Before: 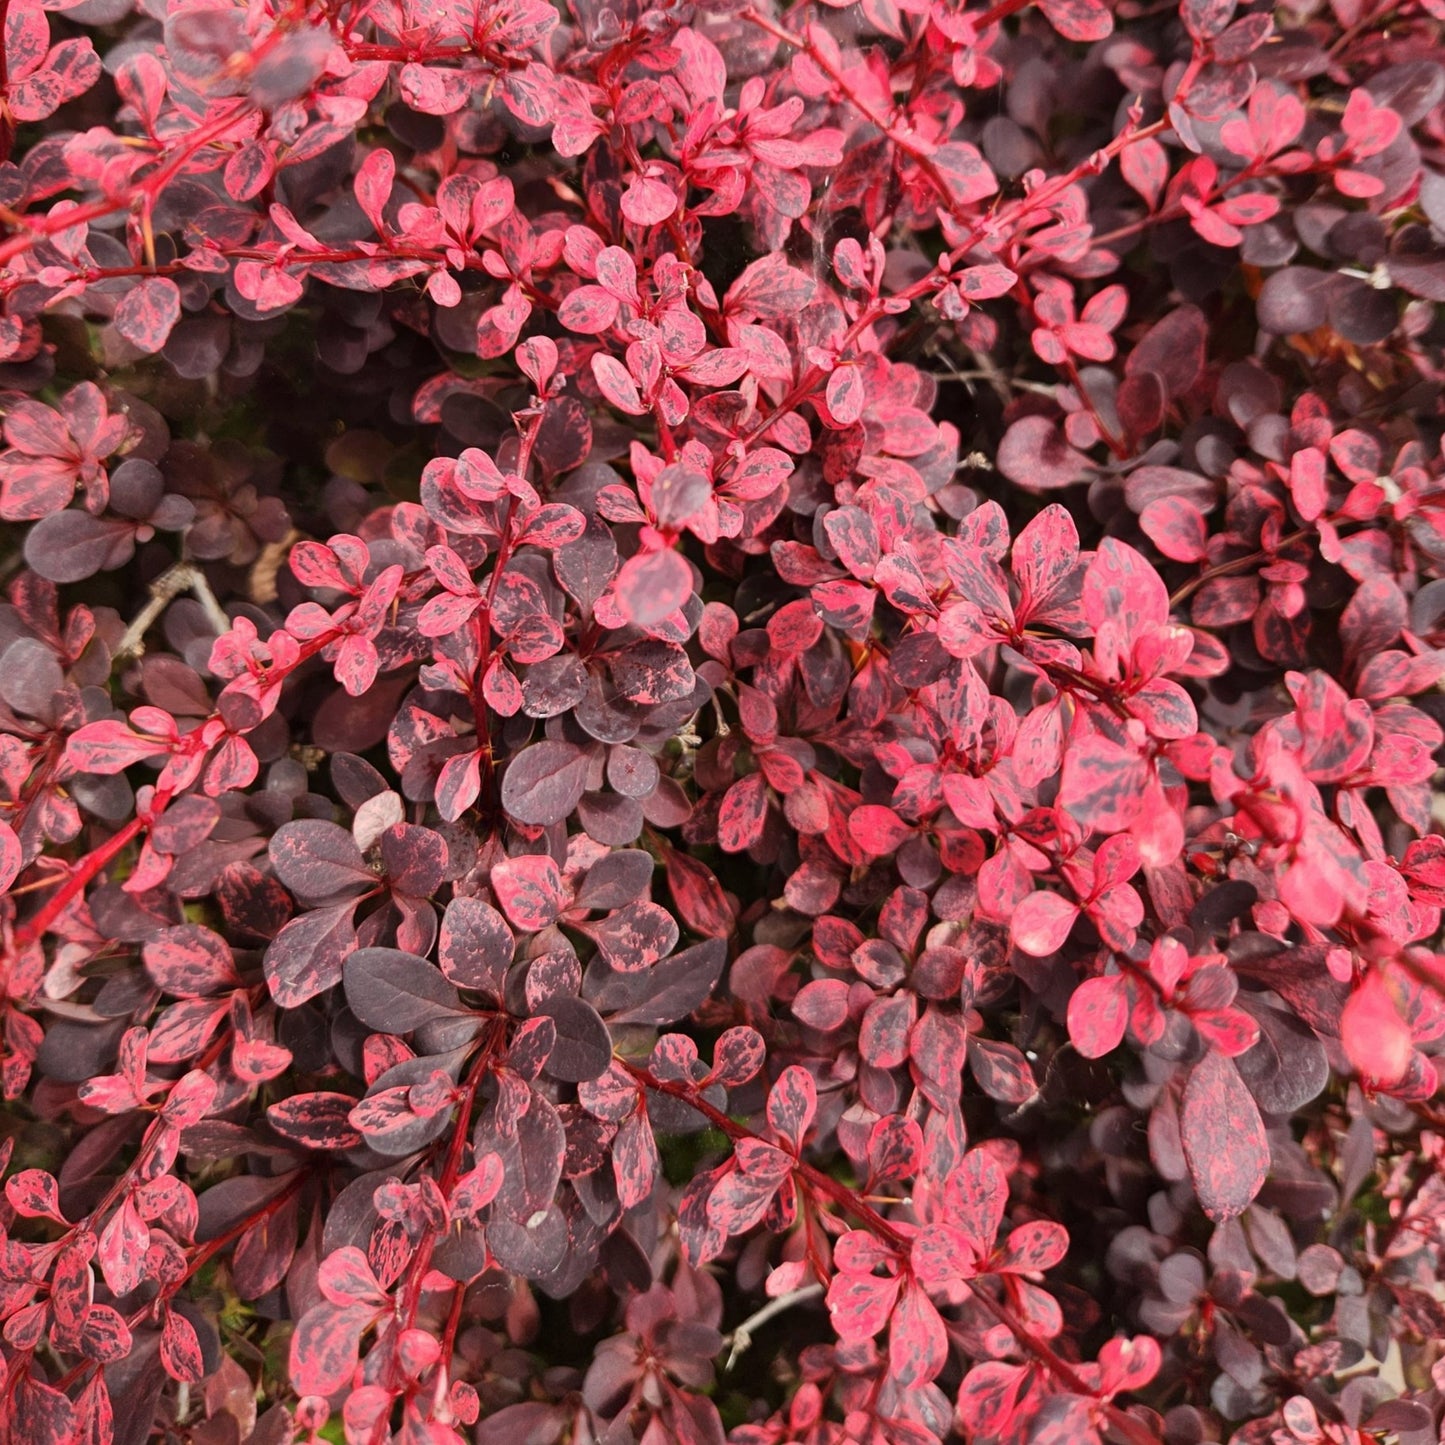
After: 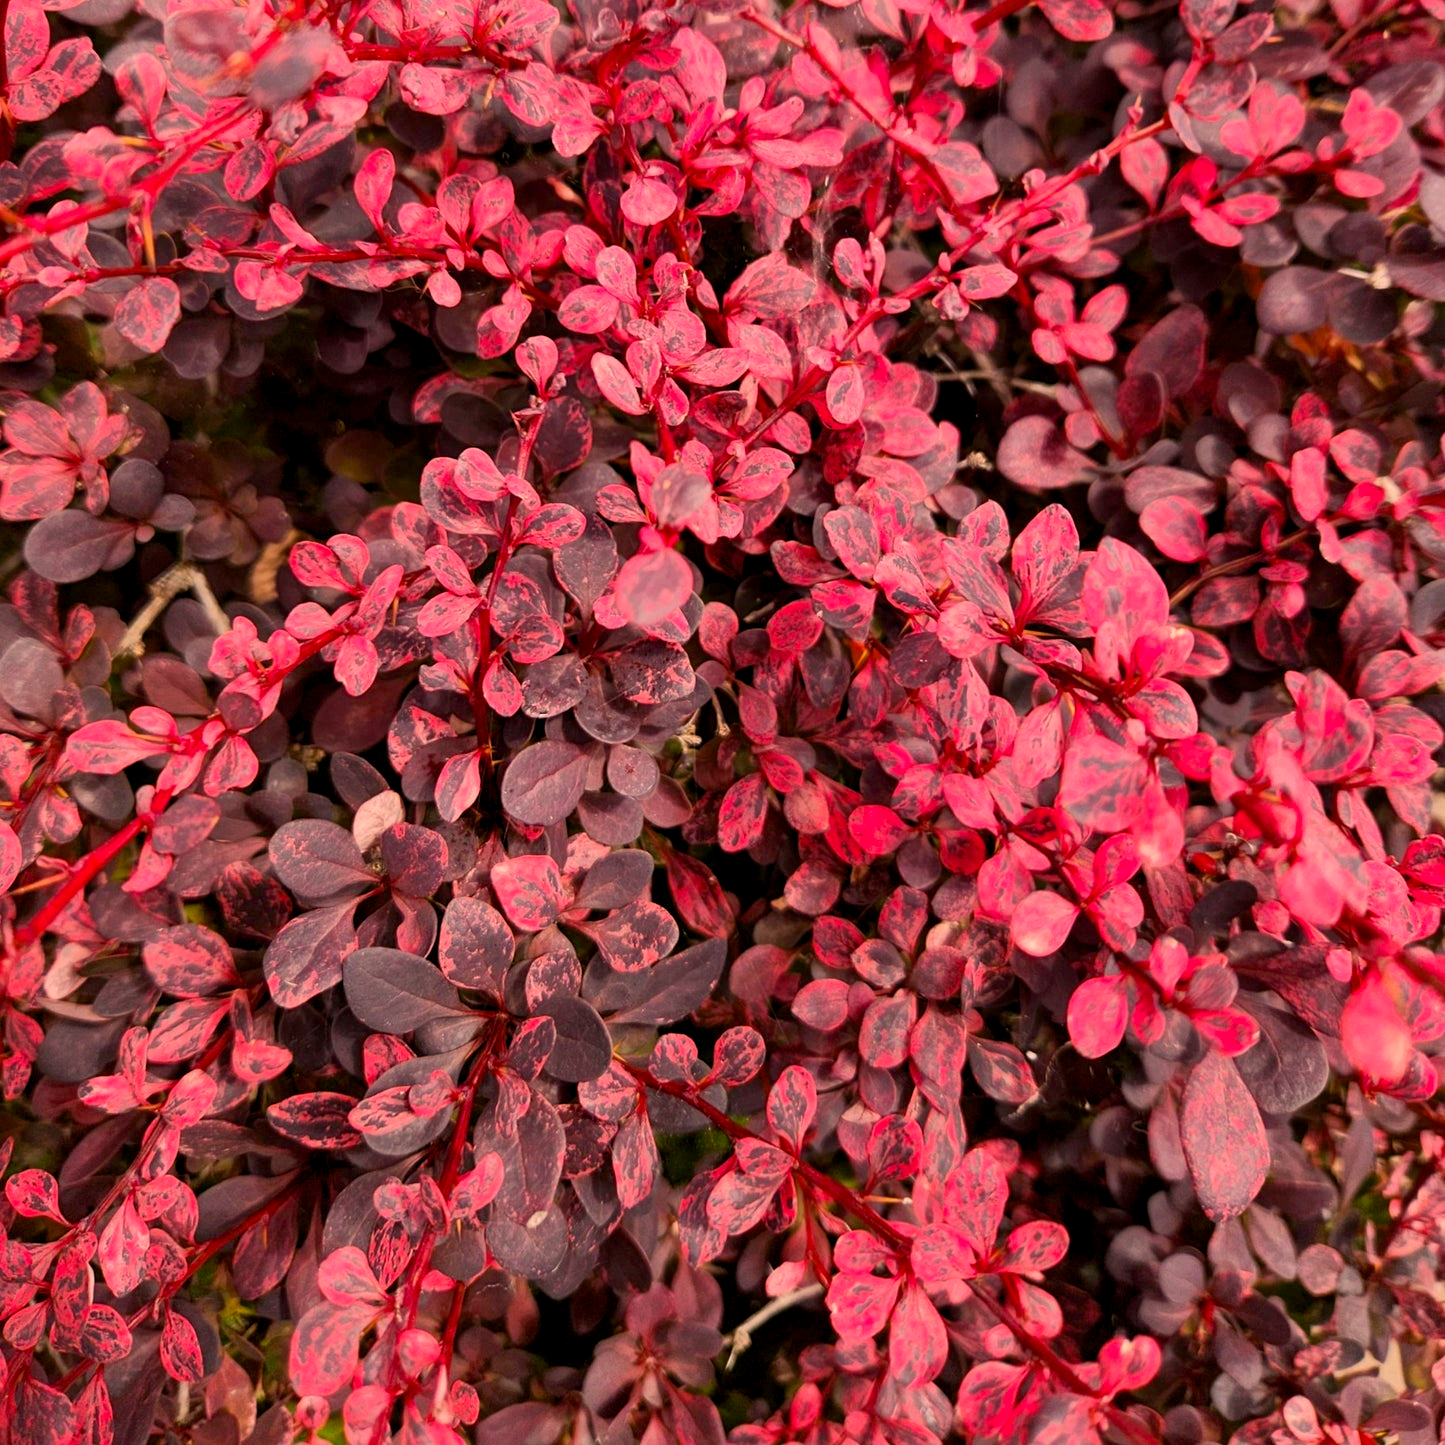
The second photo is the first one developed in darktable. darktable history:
color balance rgb: shadows lift › chroma 2%, shadows lift › hue 217.2°, power › hue 60°, highlights gain › chroma 1%, highlights gain › hue 69.6°, global offset › luminance -0.5%, perceptual saturation grading › global saturation 15%, global vibrance 15%
color correction: highlights a* 11.96, highlights b* 11.58
